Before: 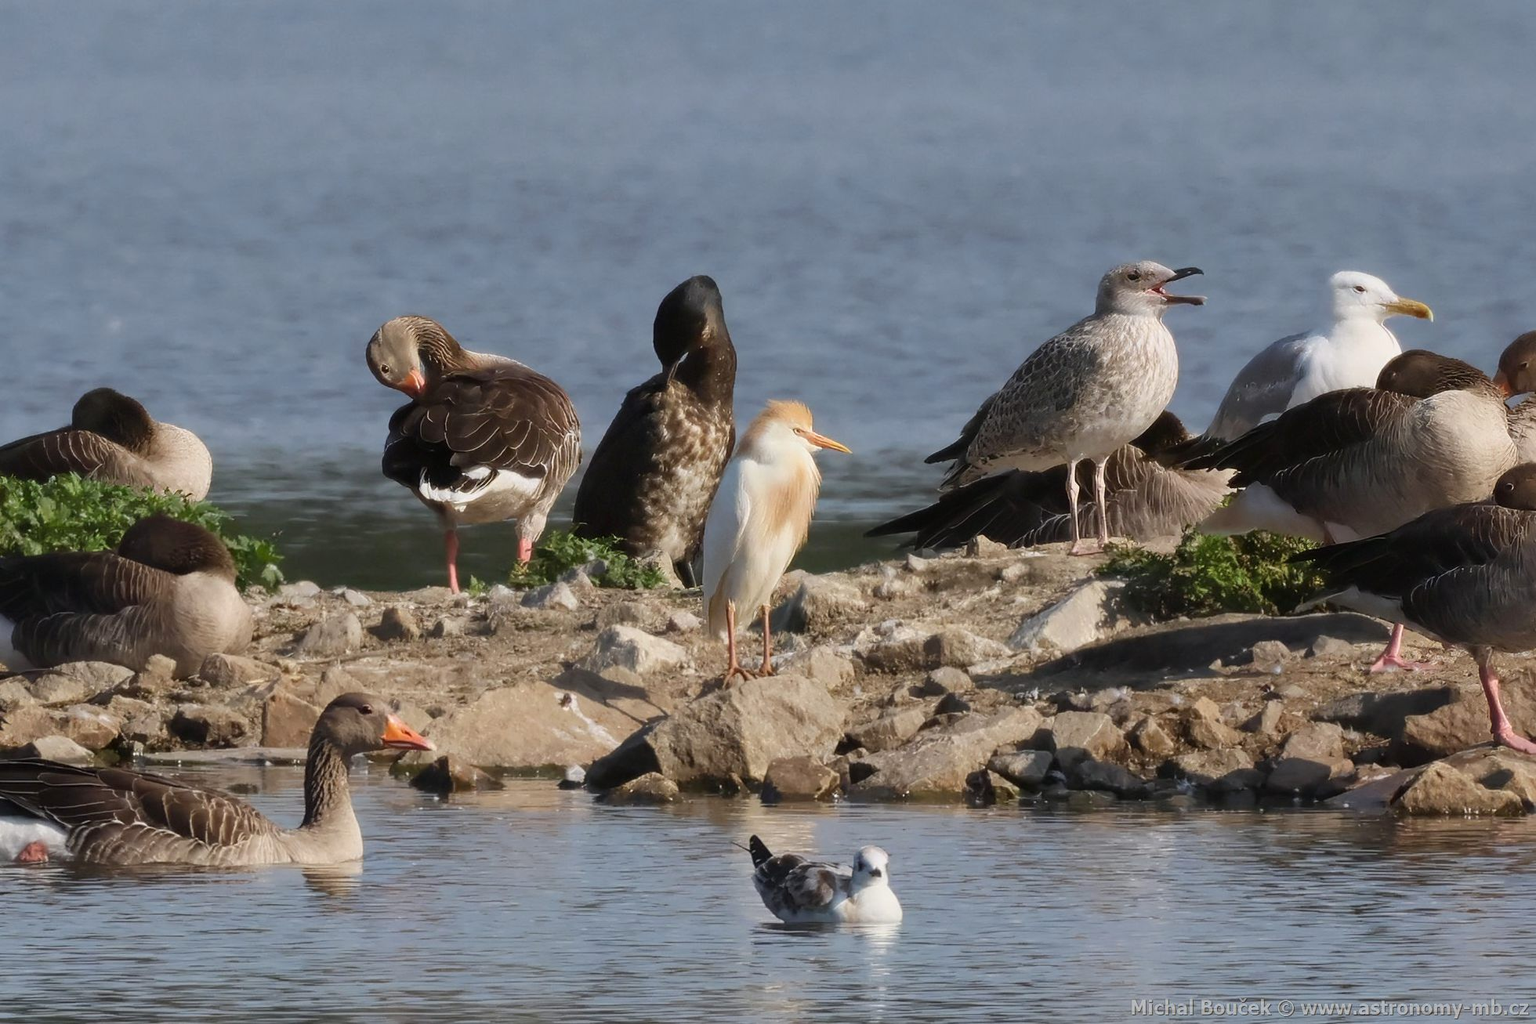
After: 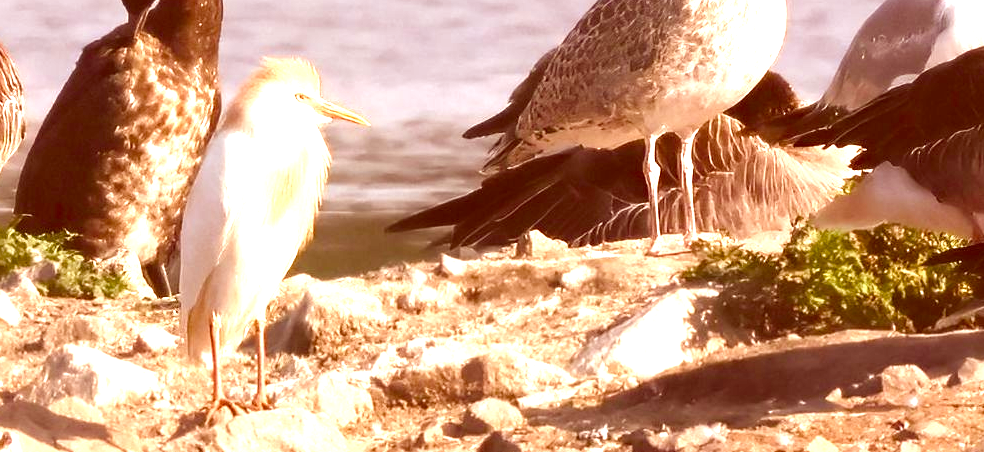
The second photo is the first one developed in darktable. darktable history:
exposure: black level correction 0, exposure 1.741 EV, compensate exposure bias true, compensate highlight preservation false
tone equalizer: on, module defaults
crop: left 36.607%, top 34.735%, right 13.146%, bottom 30.611%
color correction: highlights a* 9.03, highlights b* 8.71, shadows a* 40, shadows b* 40, saturation 0.8
color balance rgb: shadows lift › chroma 2%, shadows lift › hue 247.2°, power › chroma 0.3%, power › hue 25.2°, highlights gain › chroma 3%, highlights gain › hue 60°, global offset › luminance 0.75%, perceptual saturation grading › global saturation 20%, perceptual saturation grading › highlights -20%, perceptual saturation grading › shadows 30%, global vibrance 20%
